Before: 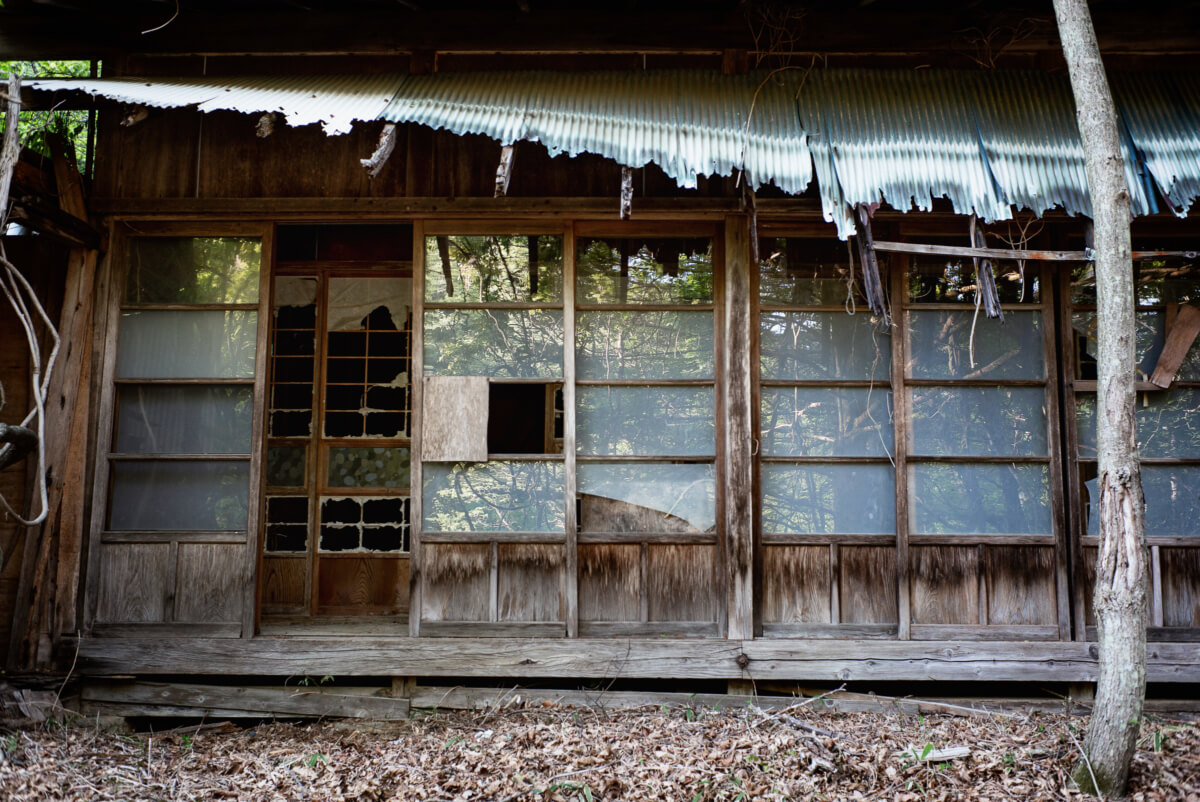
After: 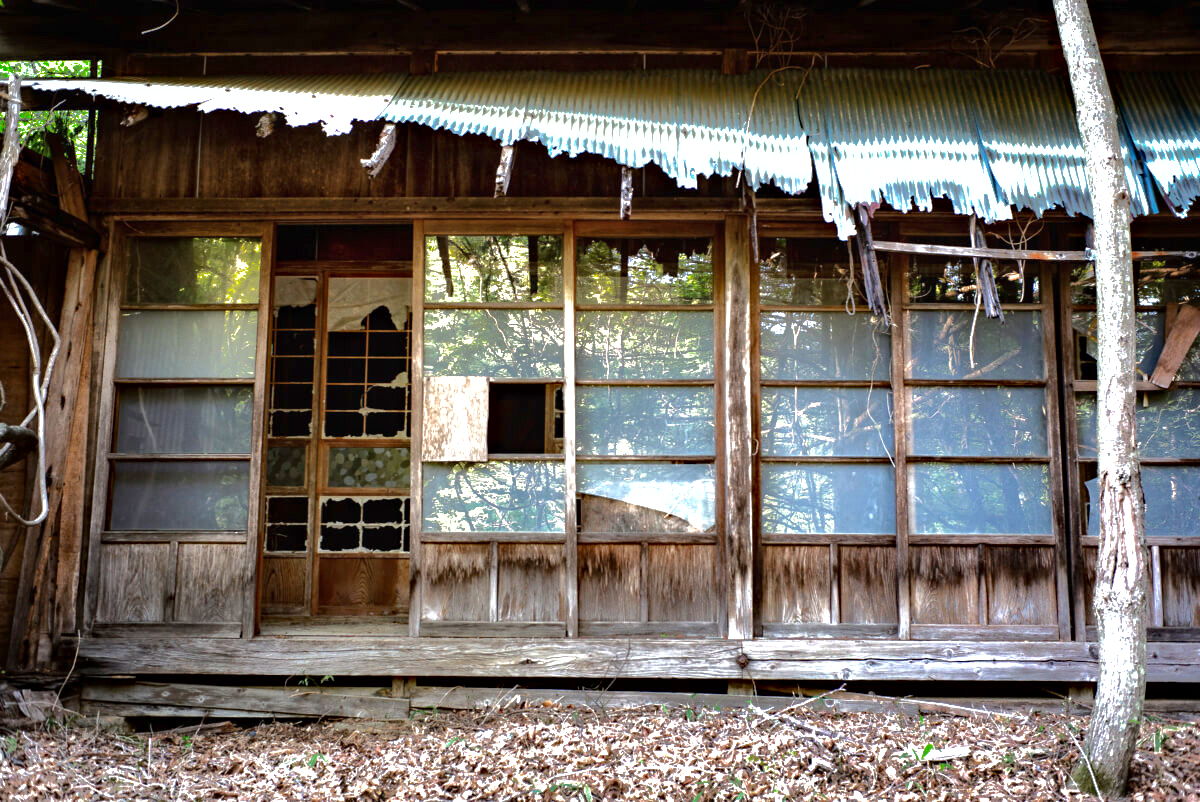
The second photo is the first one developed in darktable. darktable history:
haze removal: compatibility mode true, adaptive false
shadows and highlights: shadows -18.38, highlights -73.42
exposure: black level correction 0, exposure 1.199 EV, compensate exposure bias true, compensate highlight preservation false
local contrast: mode bilateral grid, contrast 20, coarseness 51, detail 121%, midtone range 0.2
